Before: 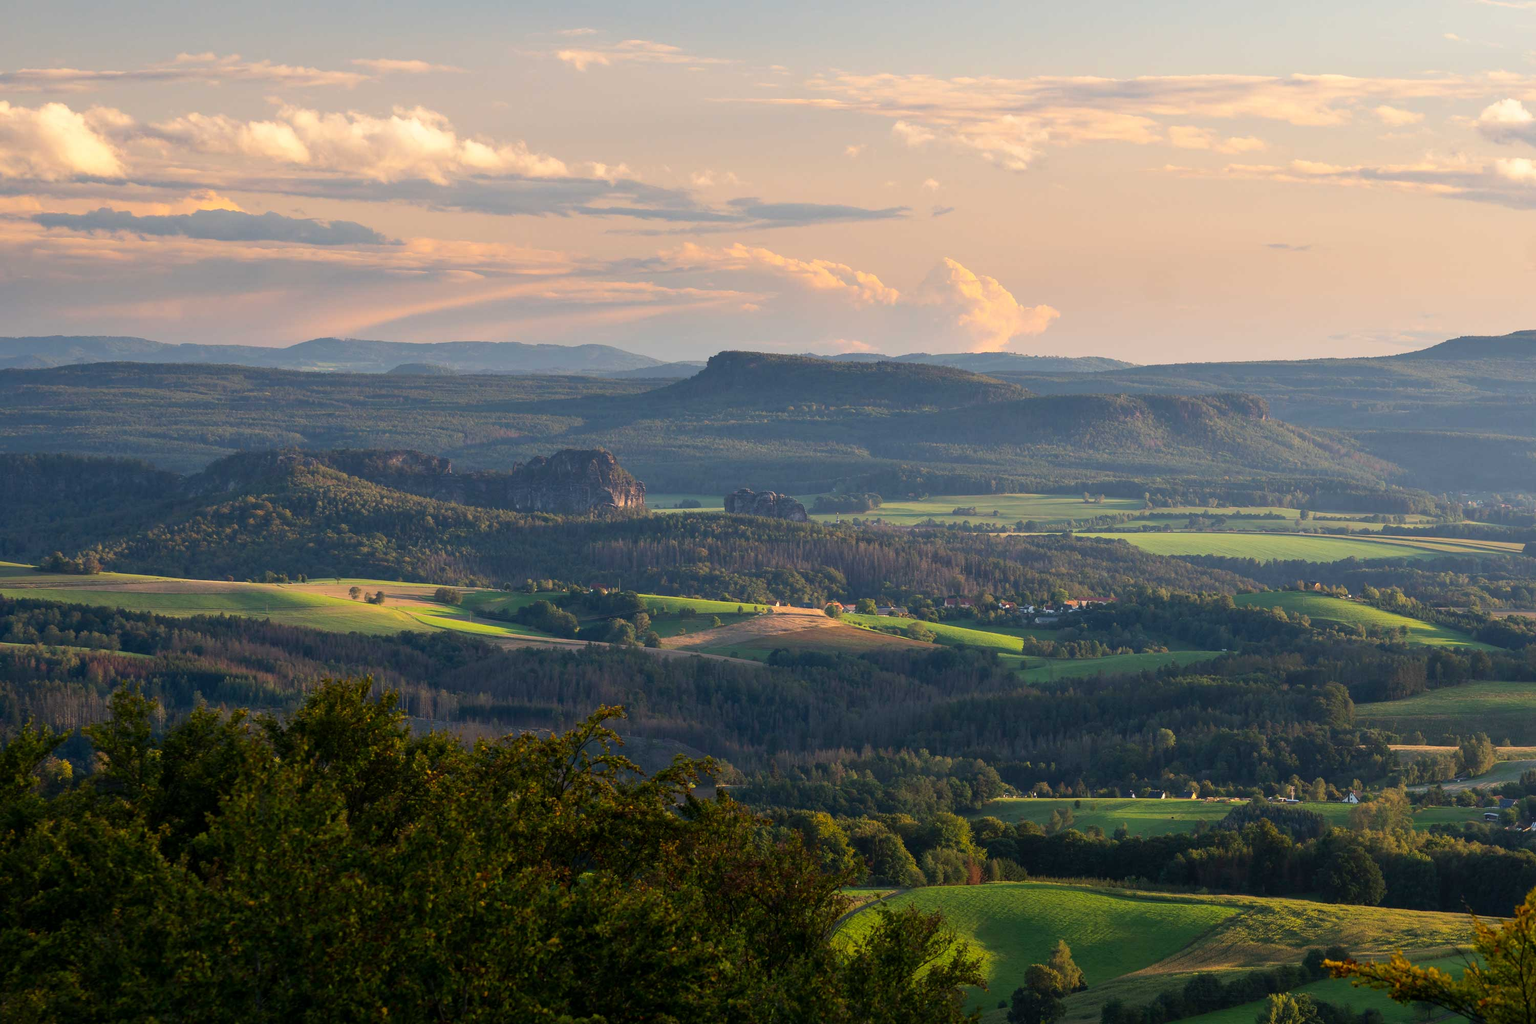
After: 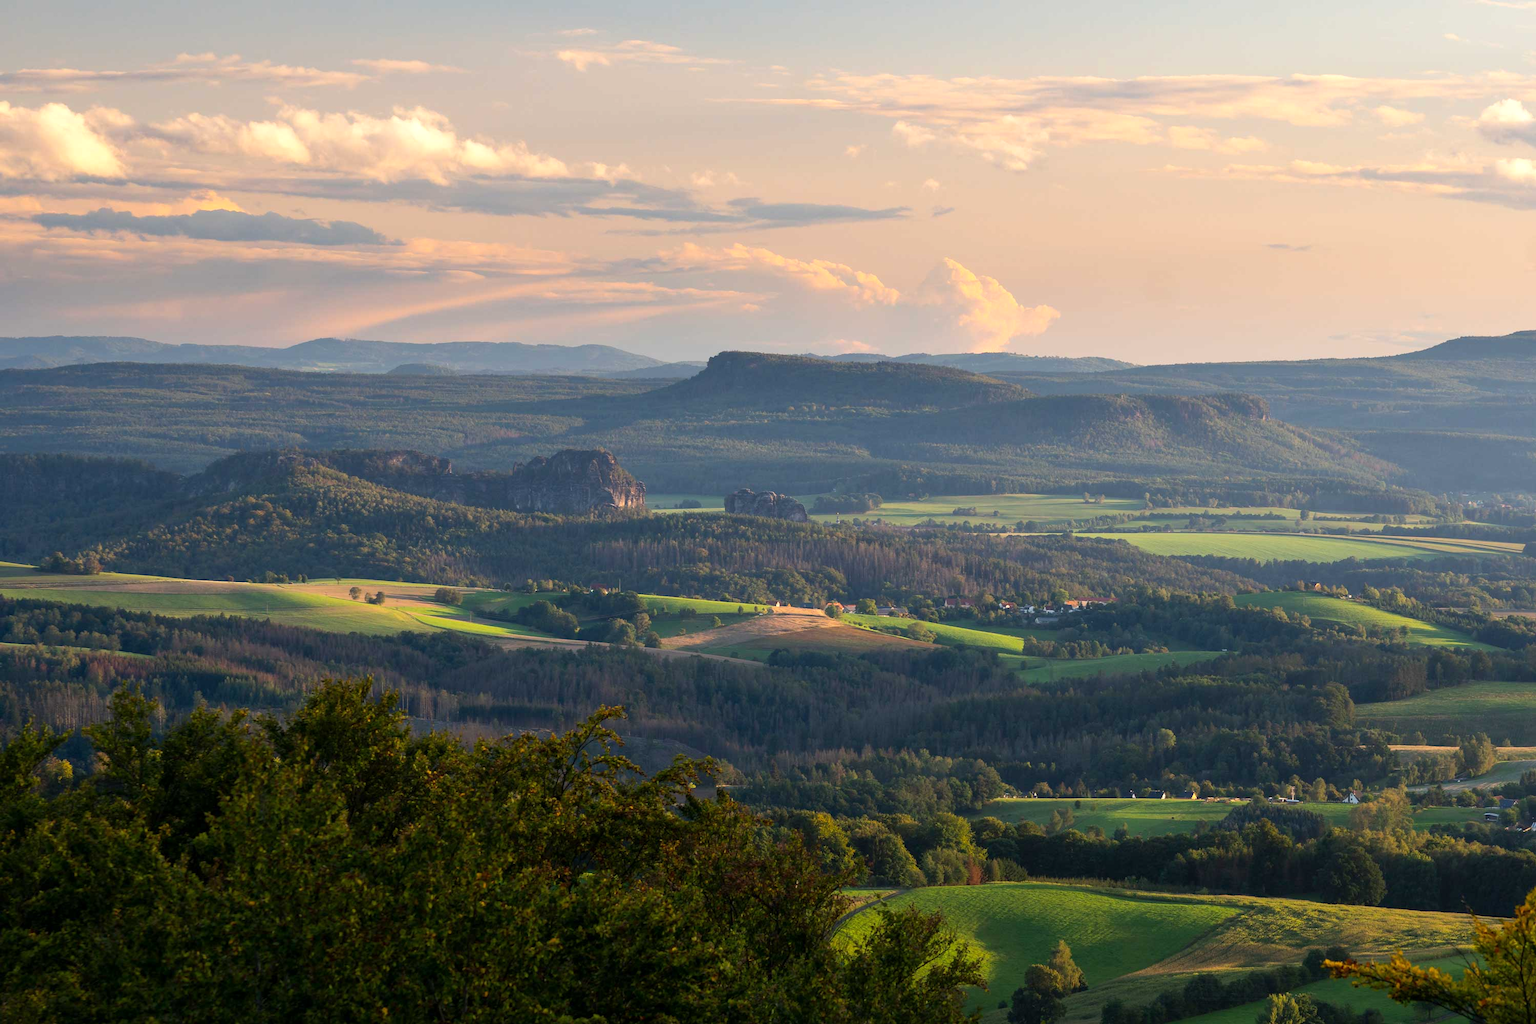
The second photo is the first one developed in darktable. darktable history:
exposure: exposure 0.161 EV, compensate highlight preservation false
white balance: red 1, blue 1
